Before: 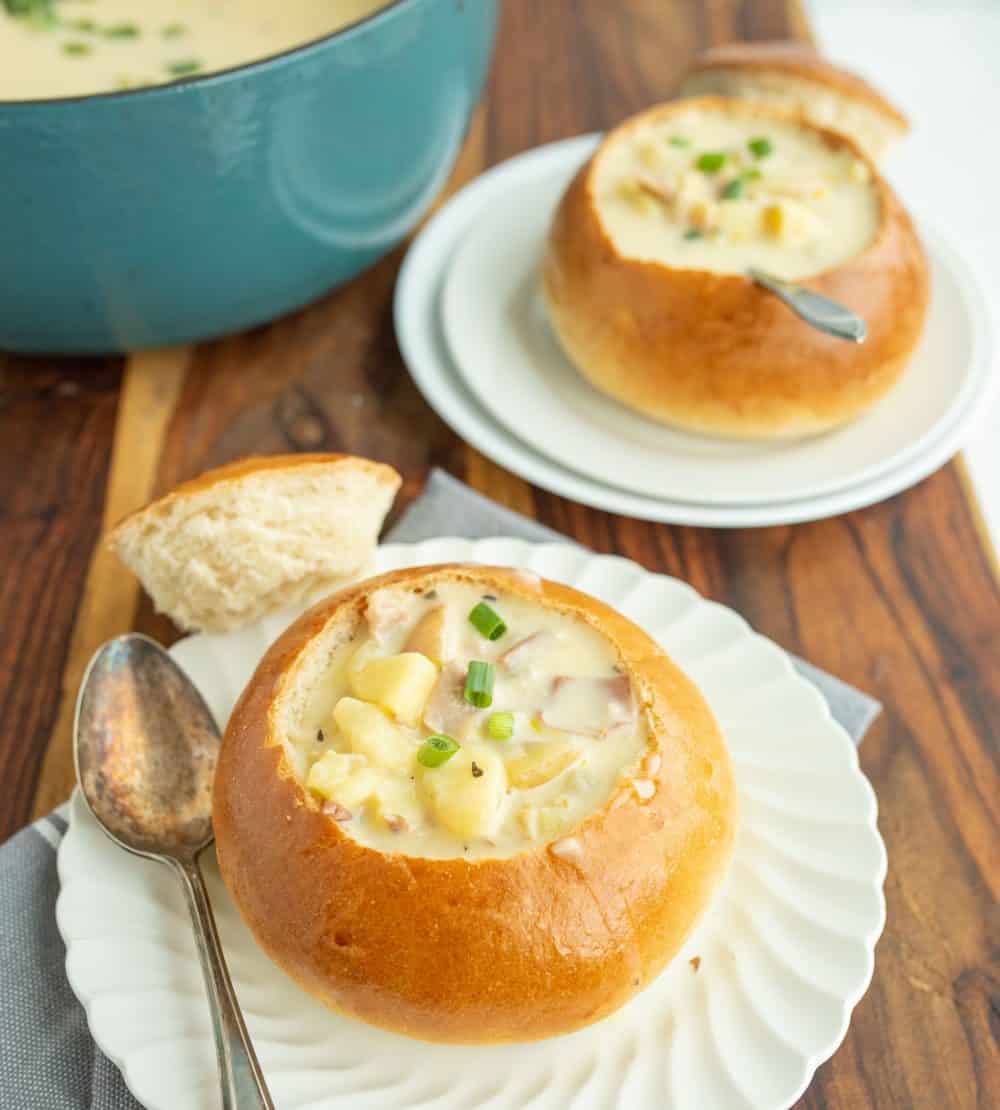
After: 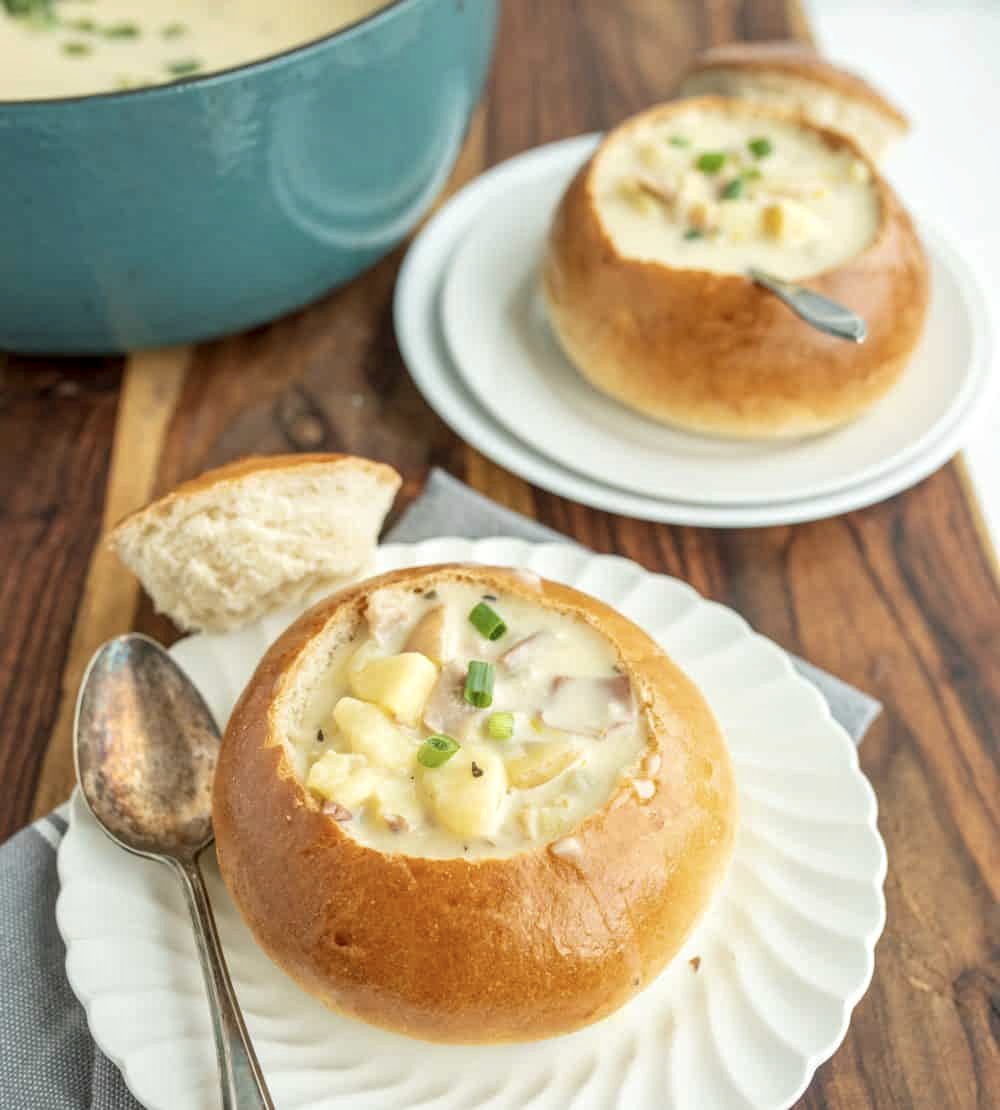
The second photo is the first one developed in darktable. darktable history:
local contrast: on, module defaults
contrast brightness saturation: saturation -0.174
